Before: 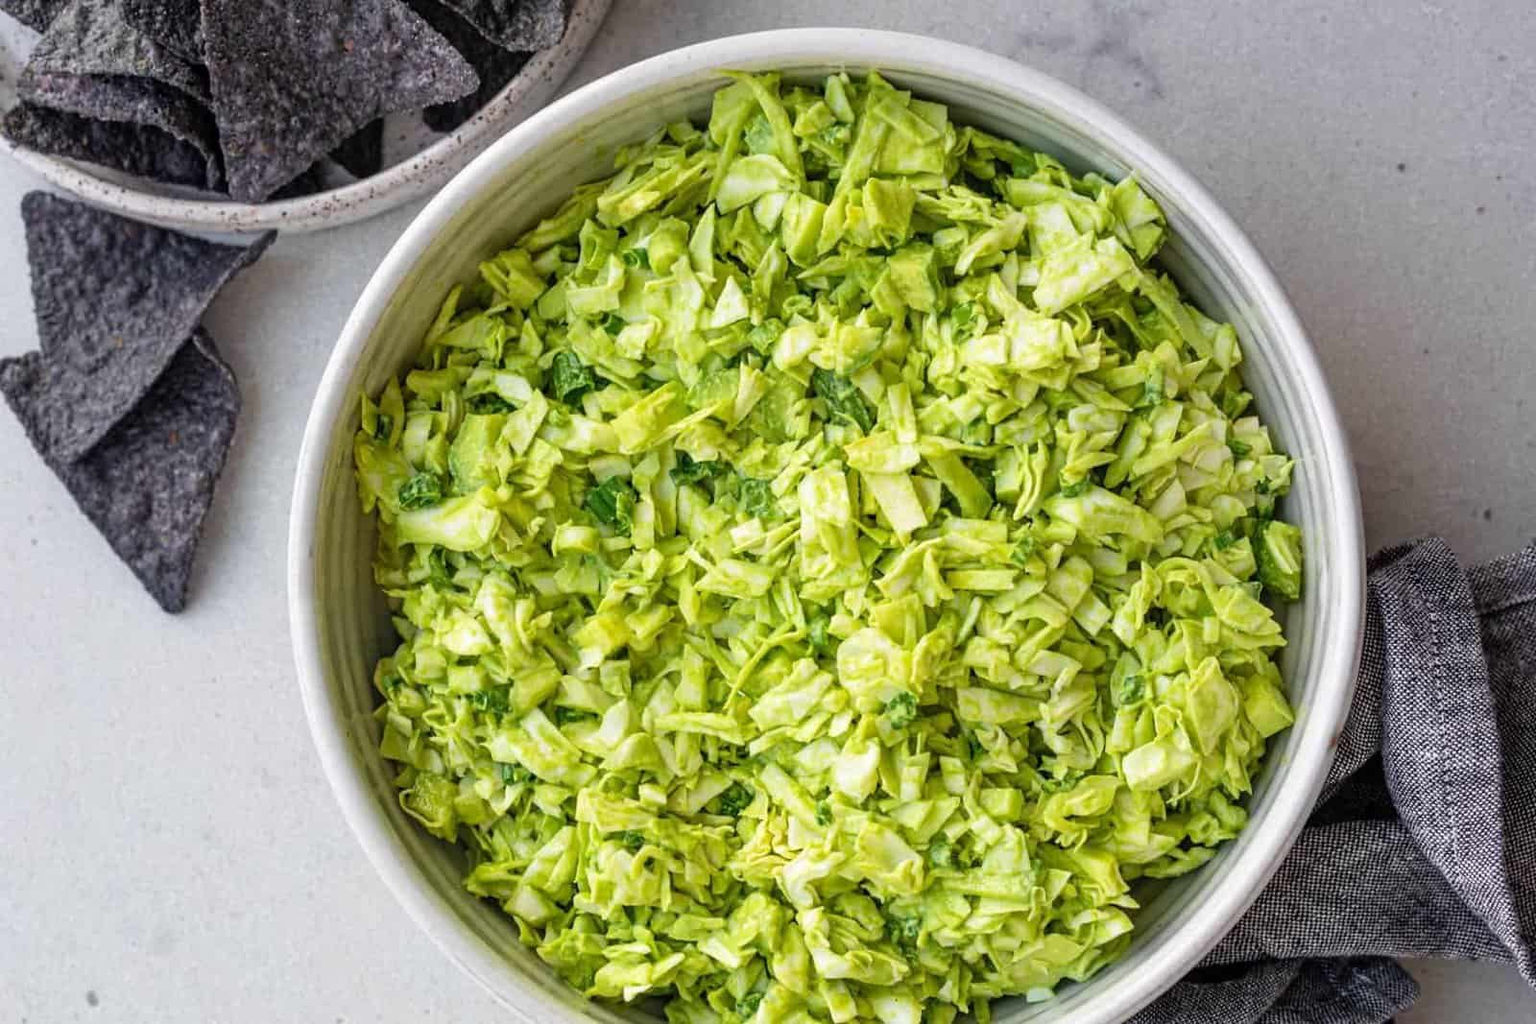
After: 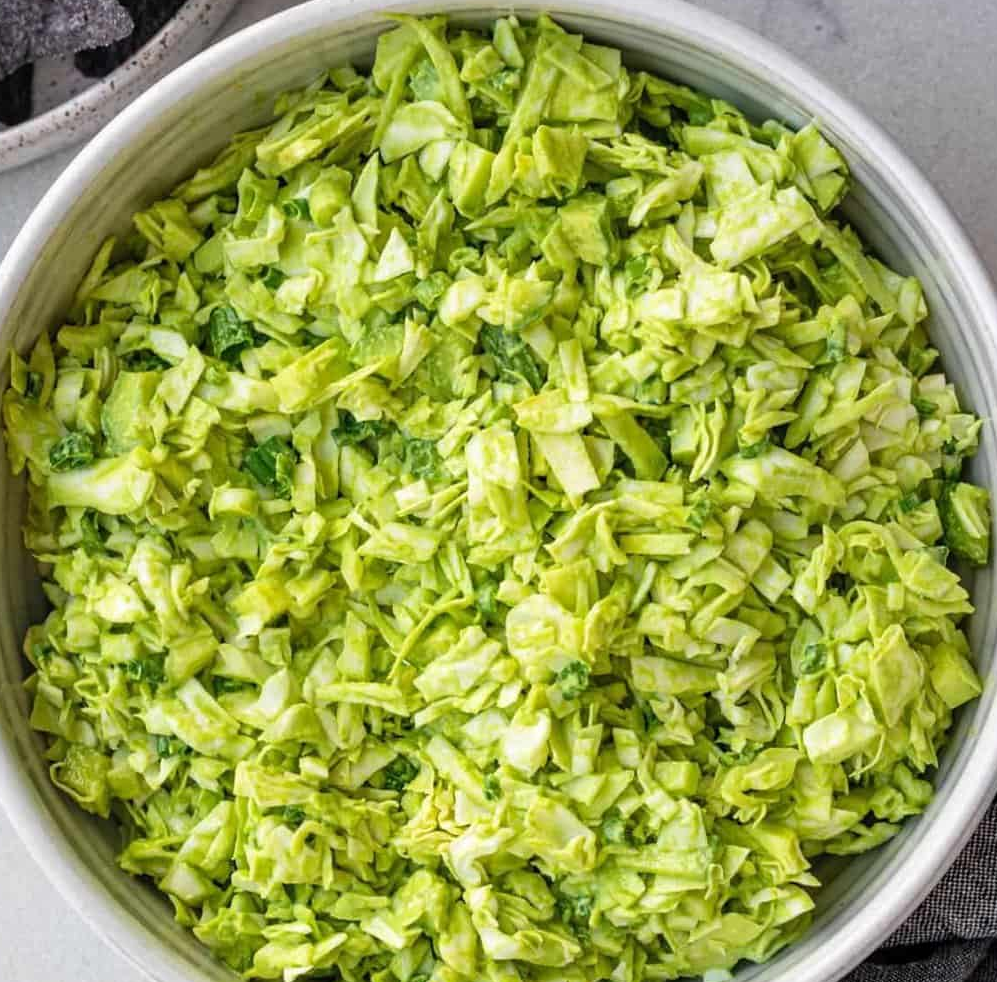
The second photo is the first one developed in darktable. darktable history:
crop and rotate: left 22.918%, top 5.629%, right 14.711%, bottom 2.247%
local contrast: mode bilateral grid, contrast 10, coarseness 25, detail 110%, midtone range 0.2
